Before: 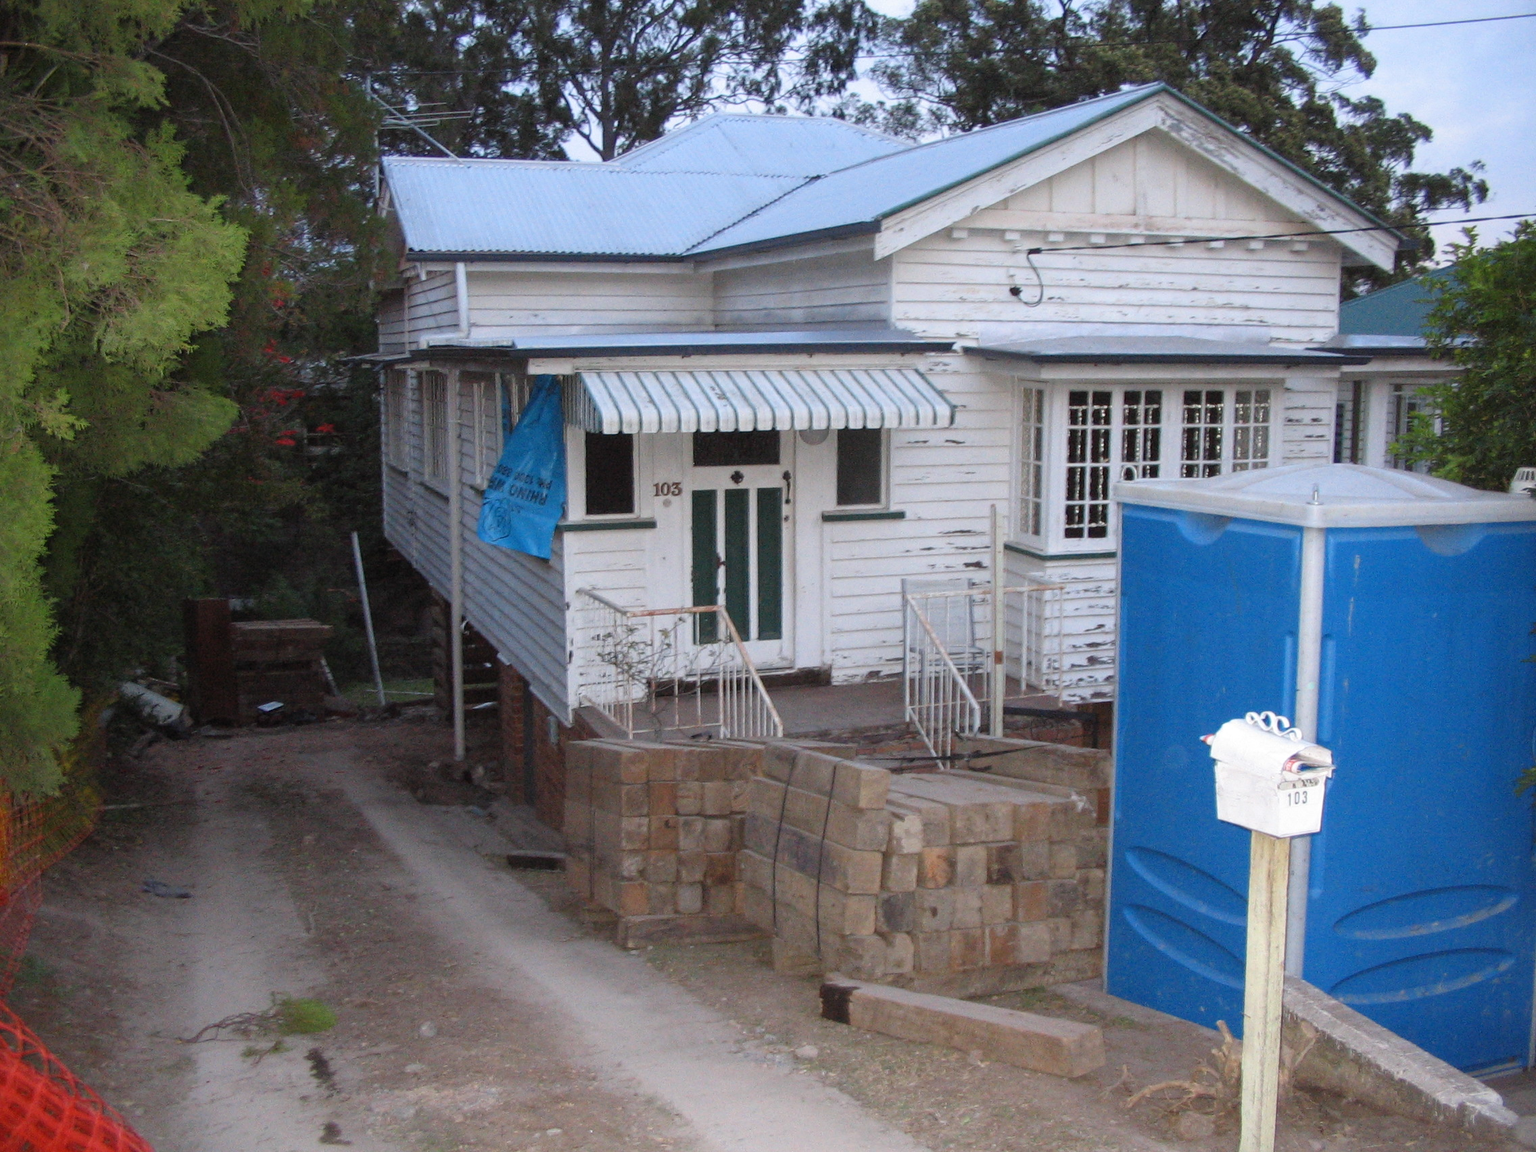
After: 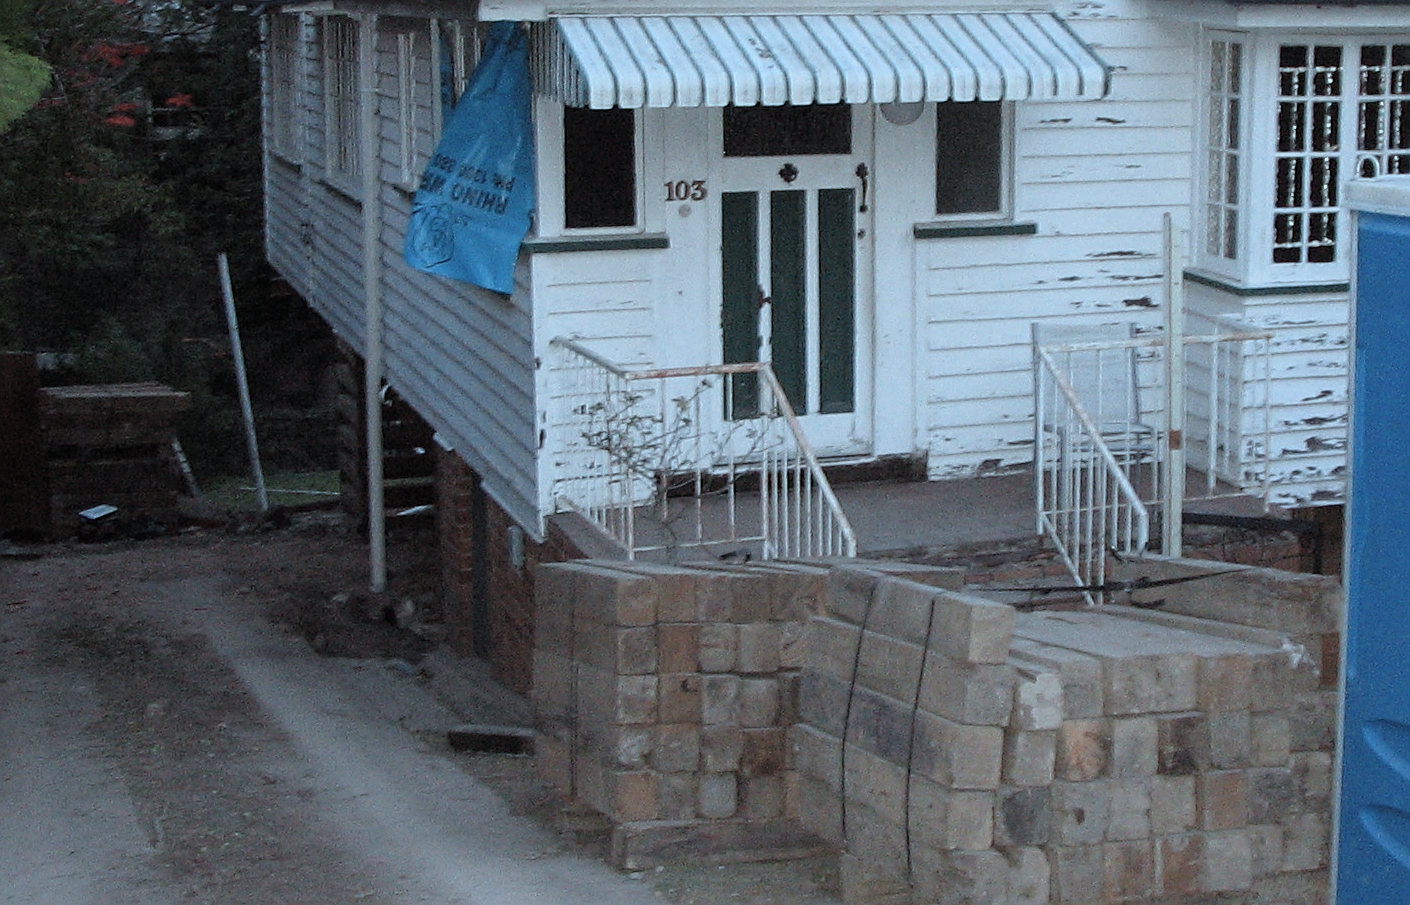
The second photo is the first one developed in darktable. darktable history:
crop: left 13.312%, top 31.28%, right 24.627%, bottom 15.582%
tone equalizer: on, module defaults
sharpen: on, module defaults
color correction: highlights a* -12.64, highlights b* -18.1, saturation 0.7
filmic rgb: black relative exposure -9.5 EV, white relative exposure 3.02 EV, hardness 6.12
